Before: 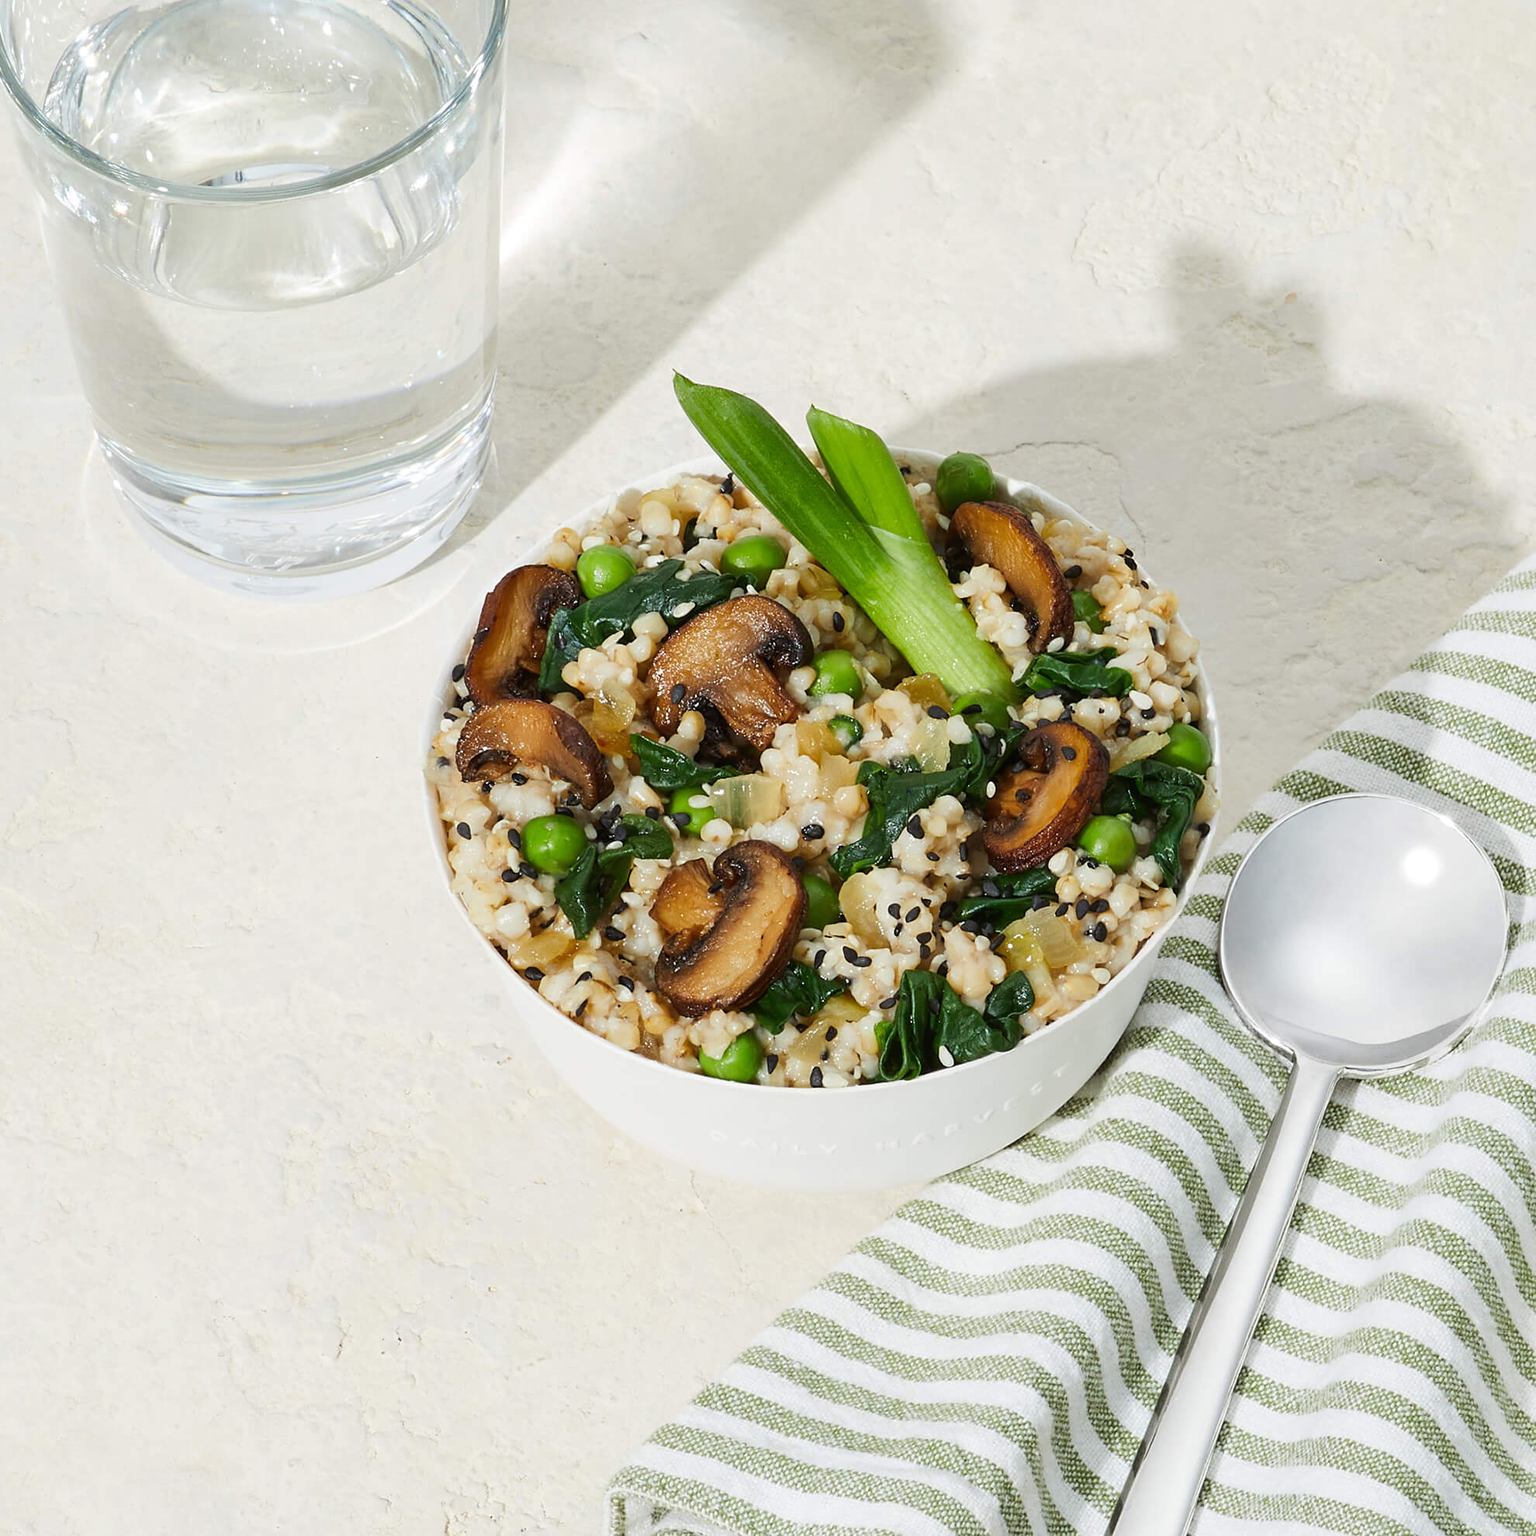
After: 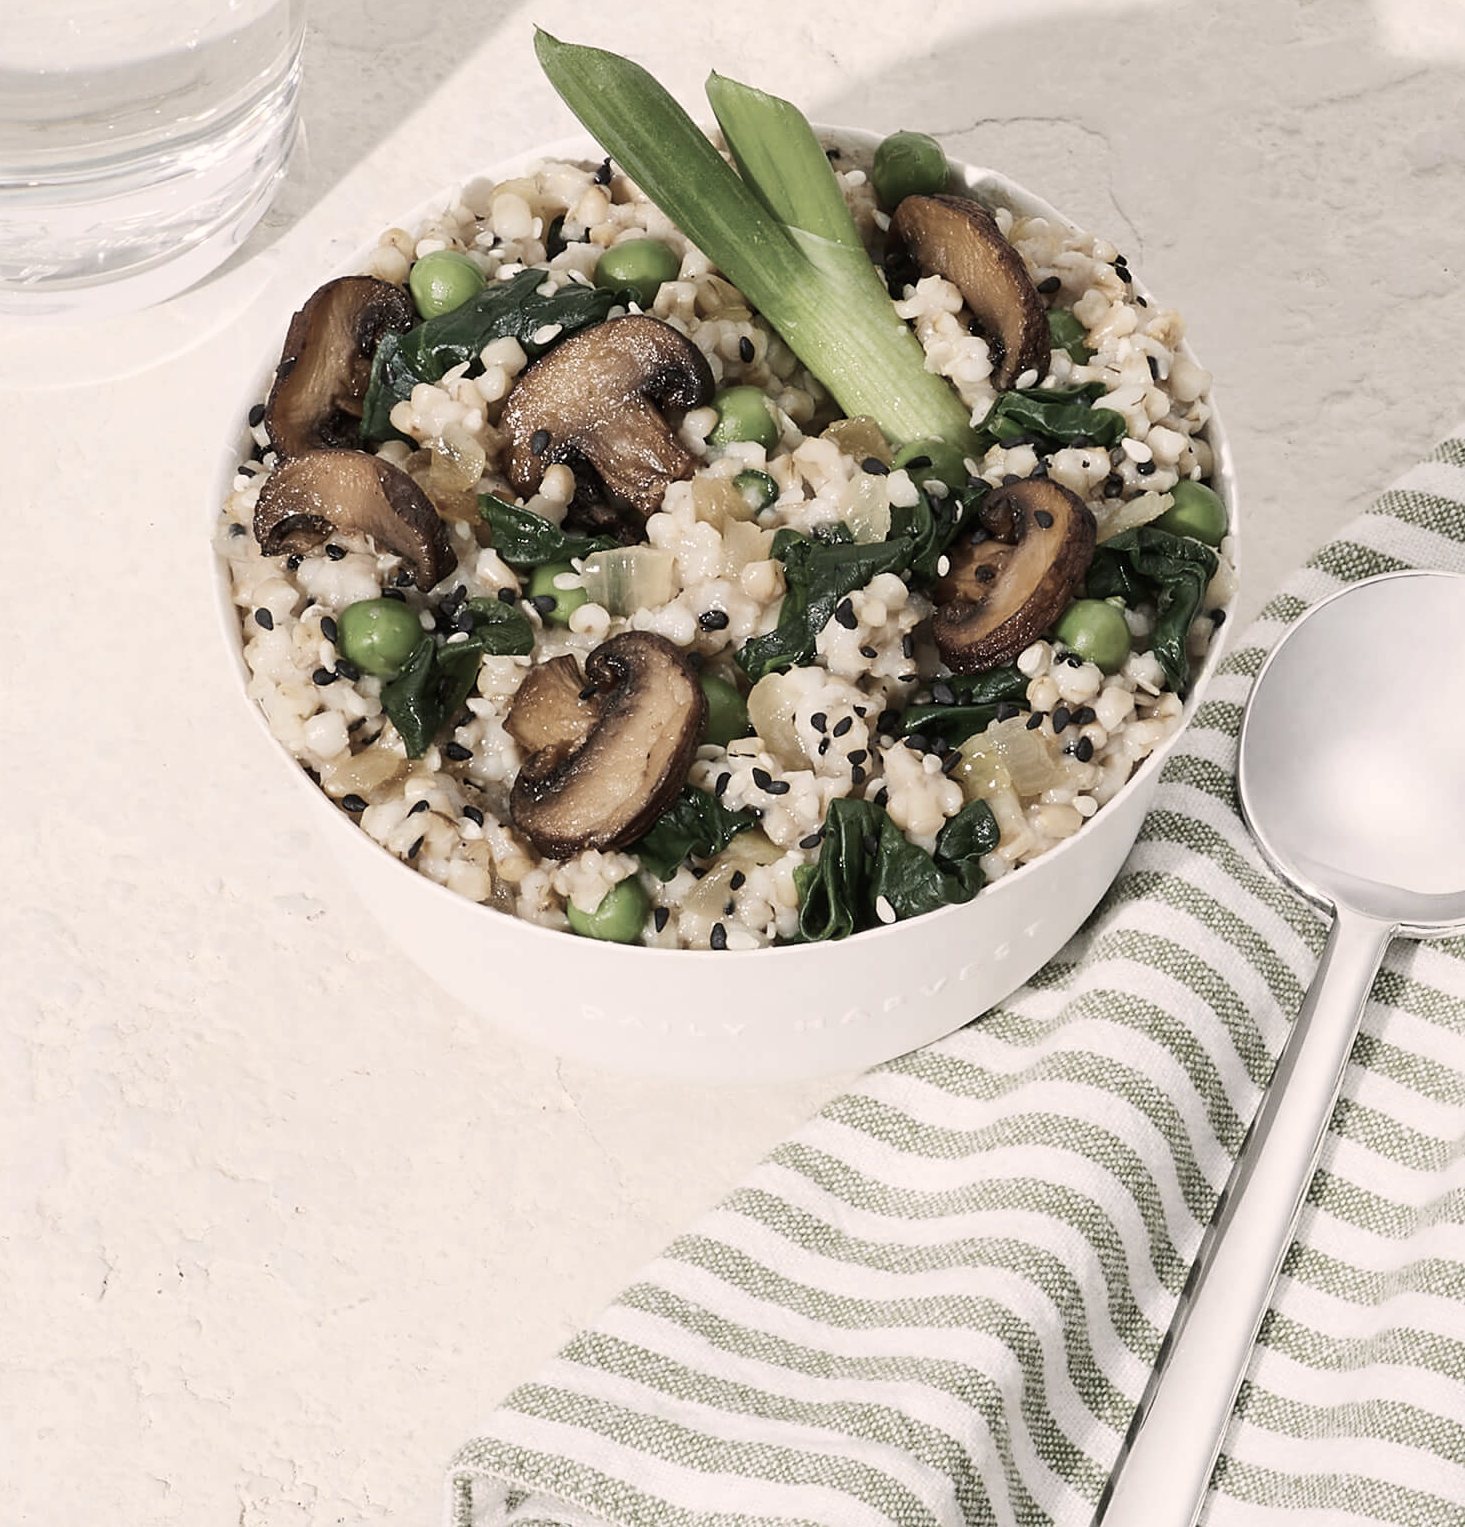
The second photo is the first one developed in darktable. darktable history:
crop: left 16.871%, top 22.857%, right 9.116%
contrast brightness saturation: contrast 0.1, saturation -0.36
color correction: highlights a* 5.59, highlights b* 5.24, saturation 0.68
